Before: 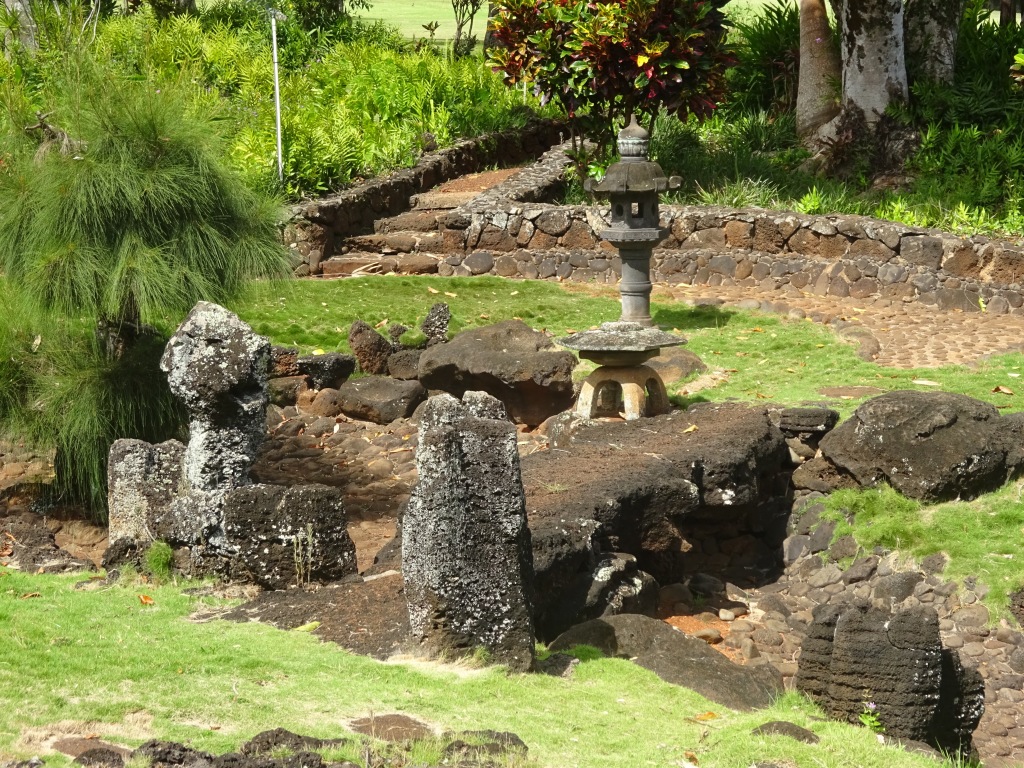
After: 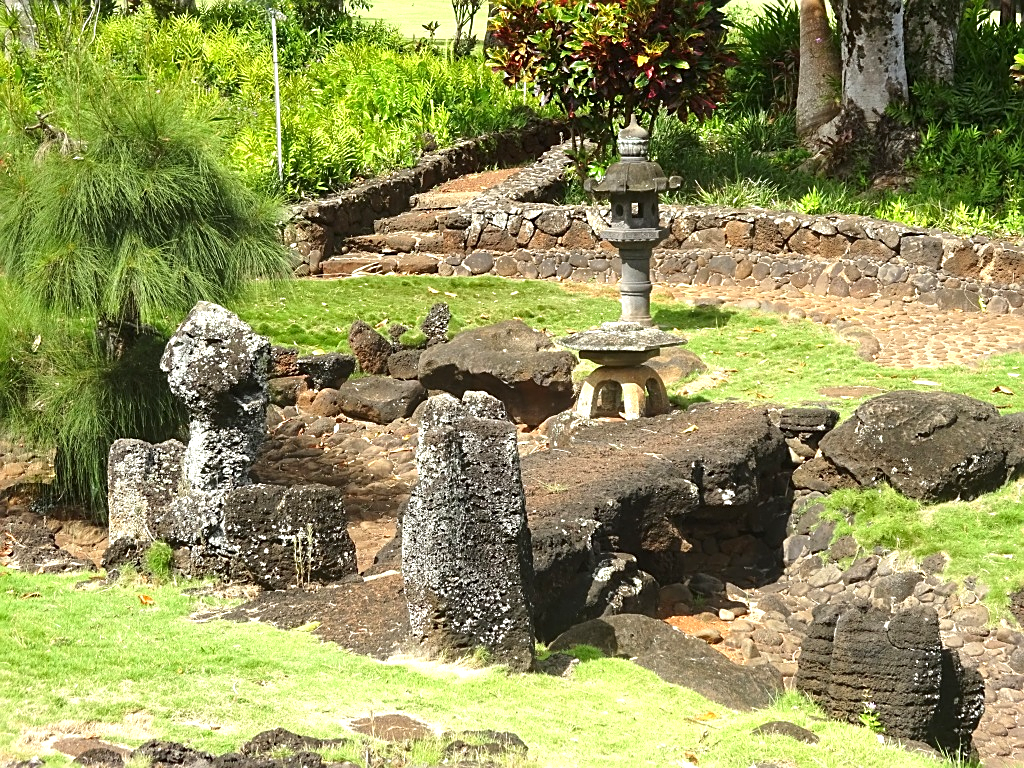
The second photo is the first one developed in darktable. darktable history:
exposure: exposure 0.608 EV, compensate highlight preservation false
sharpen: on, module defaults
tone equalizer: on, module defaults
